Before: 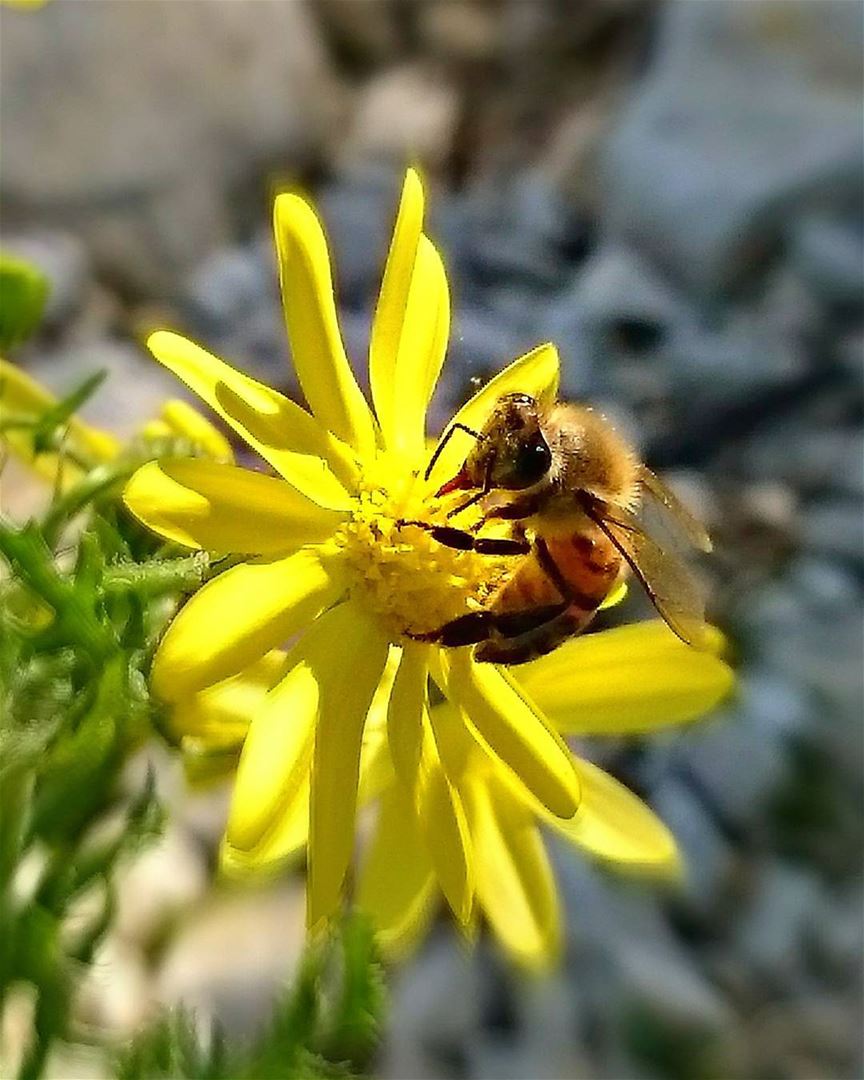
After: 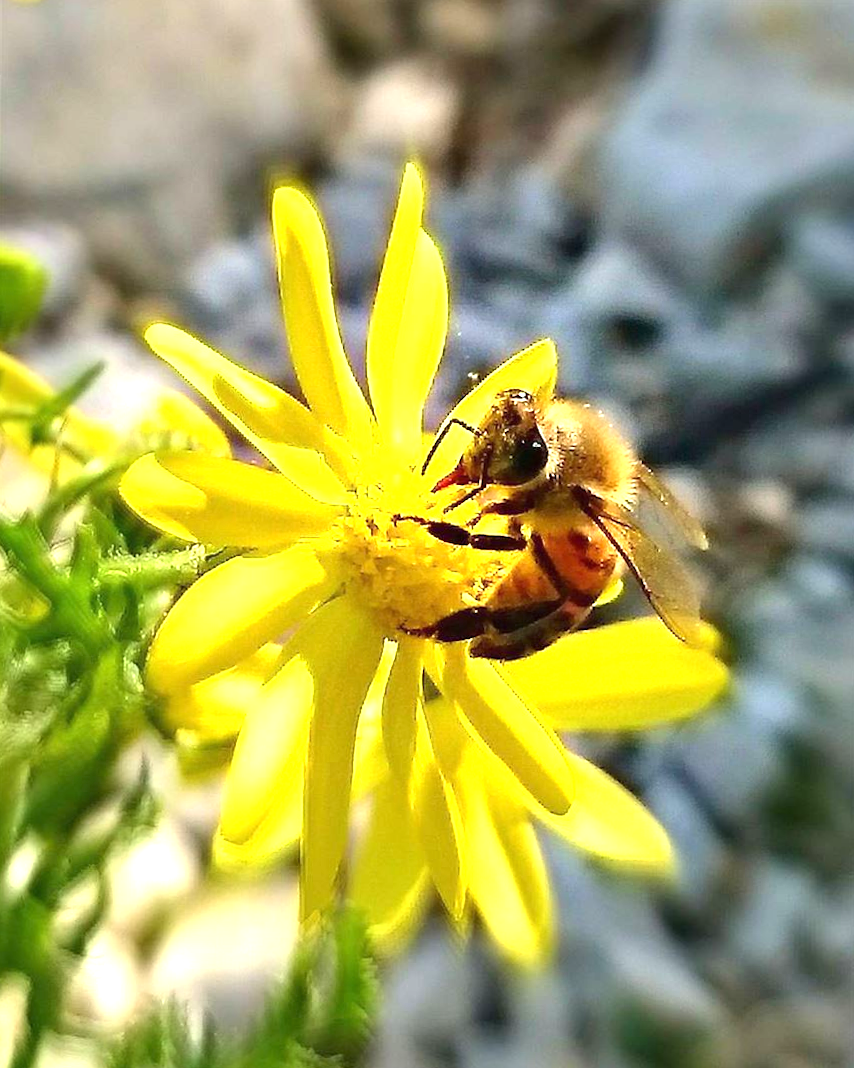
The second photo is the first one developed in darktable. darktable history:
crop and rotate: angle -0.5°
exposure: black level correction 0, exposure 1 EV, compensate exposure bias true, compensate highlight preservation false
